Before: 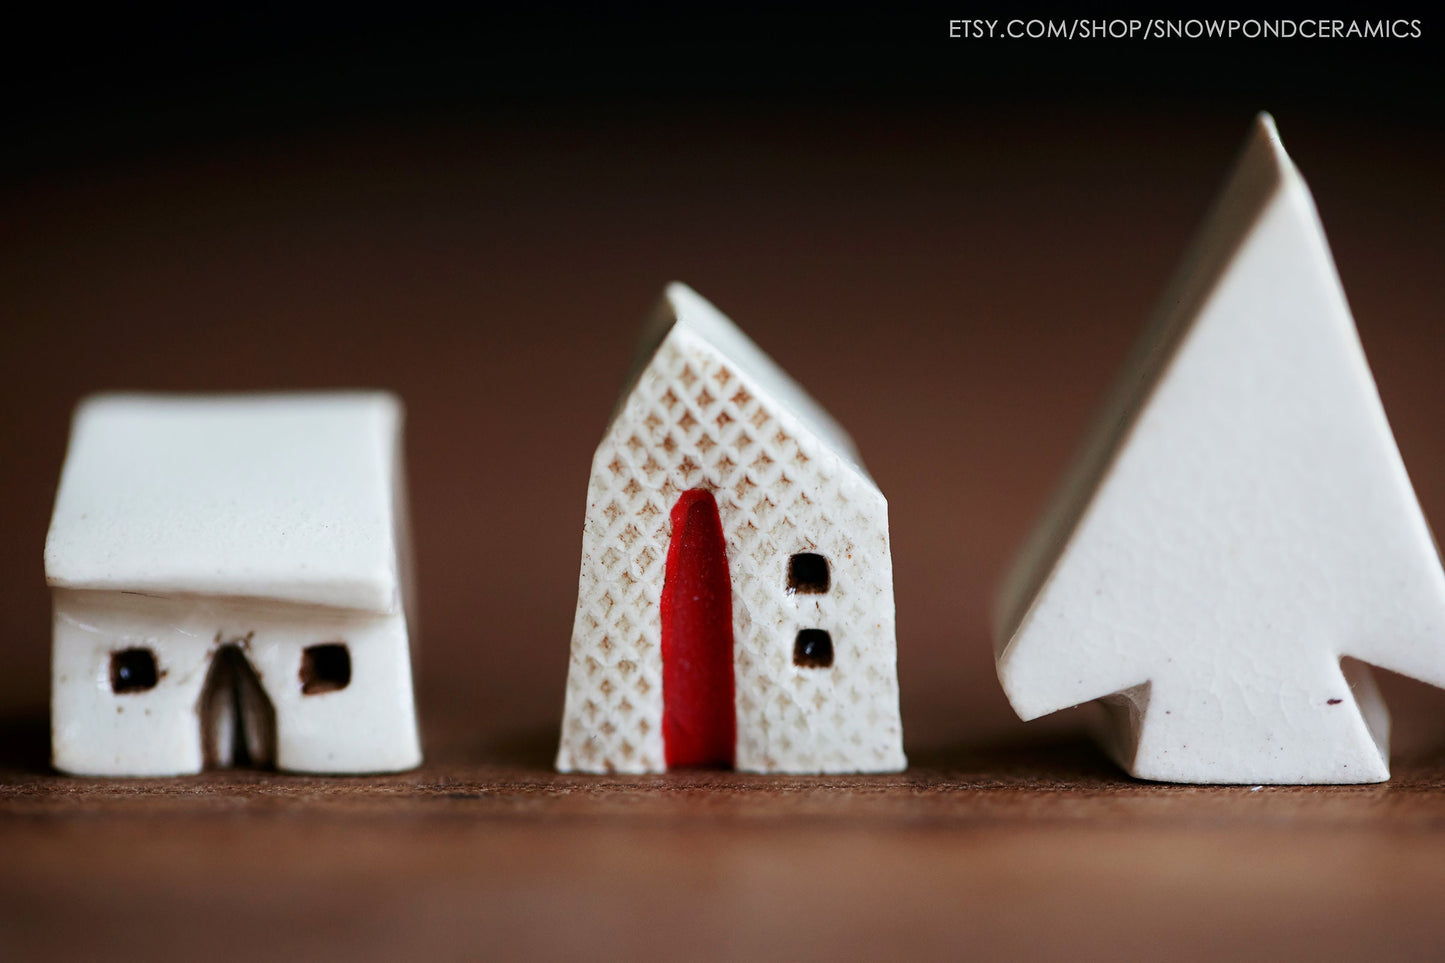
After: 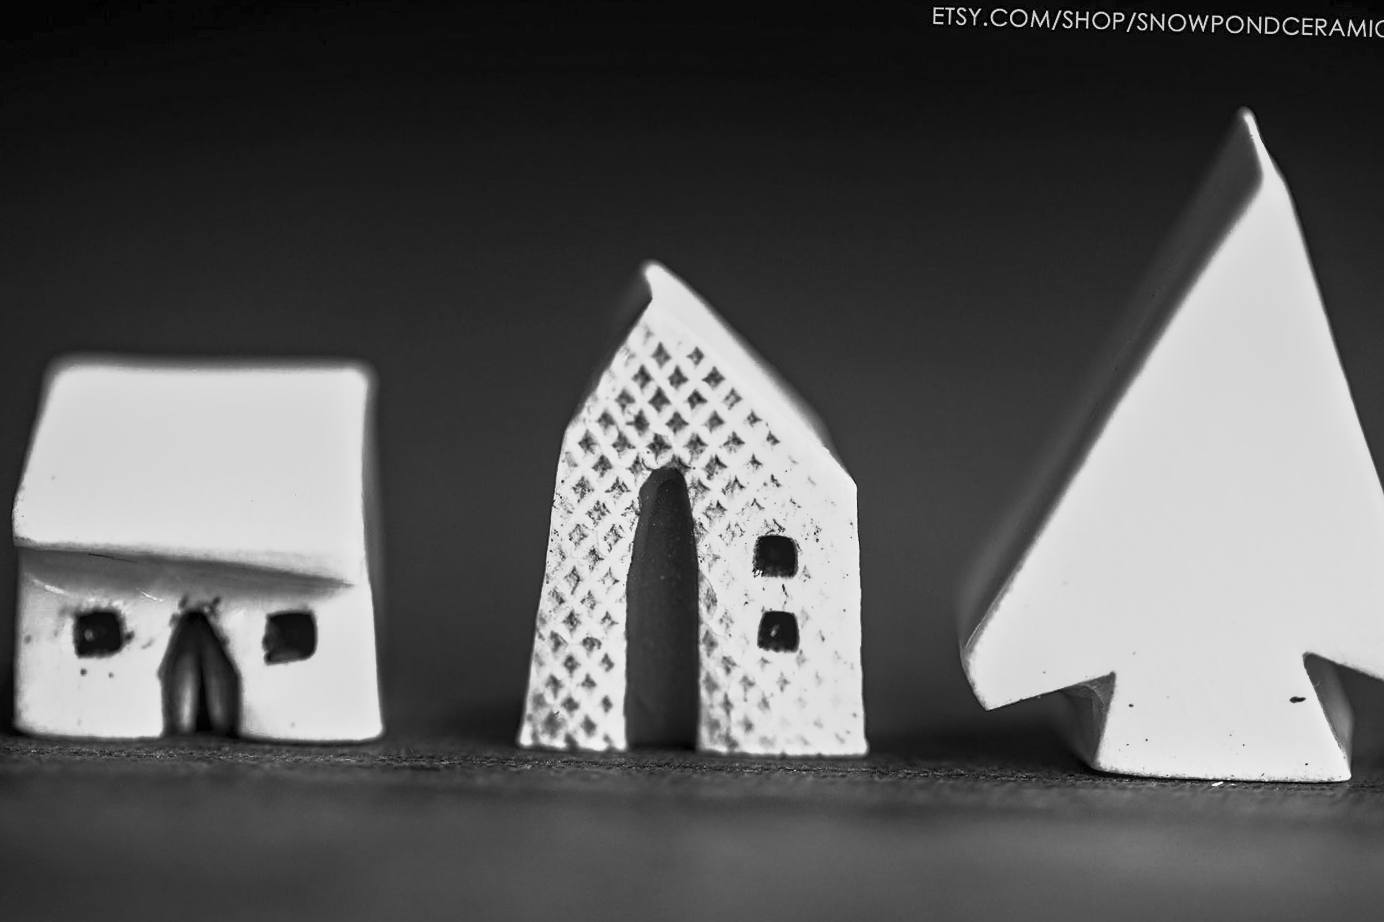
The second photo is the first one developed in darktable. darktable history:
base curve: curves: ch0 [(0, 0) (0.564, 0.291) (0.802, 0.731) (1, 1)]
color balance rgb: linear chroma grading › shadows 10%, linear chroma grading › highlights 10%, linear chroma grading › global chroma 15%, linear chroma grading › mid-tones 15%, perceptual saturation grading › global saturation 40%, perceptual saturation grading › highlights -25%, perceptual saturation grading › mid-tones 35%, perceptual saturation grading › shadows 35%, perceptual brilliance grading › global brilliance 11.29%, global vibrance 11.29%
local contrast: on, module defaults
crop and rotate: angle -1.69°
sharpen: amount 0.2
haze removal: compatibility mode true, adaptive false
monochrome: a 26.22, b 42.67, size 0.8
contrast brightness saturation: contrast 0.57, brightness 0.57, saturation -0.34
